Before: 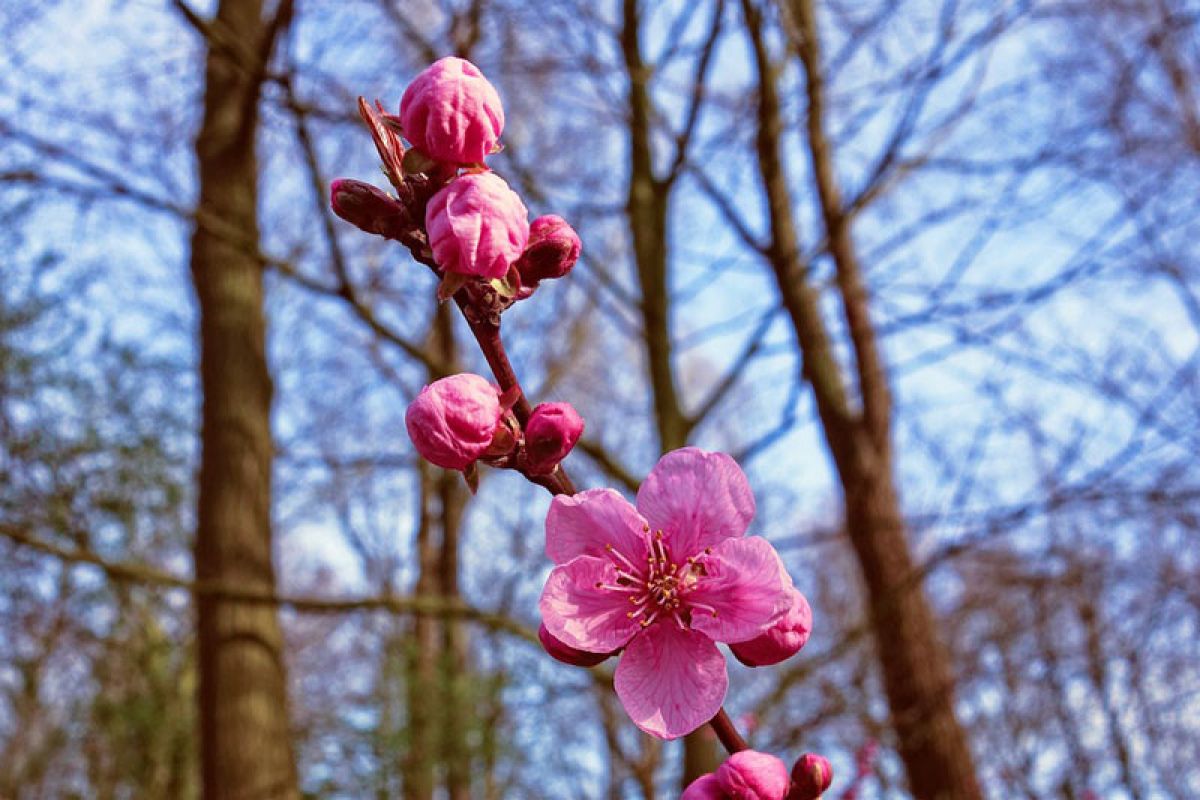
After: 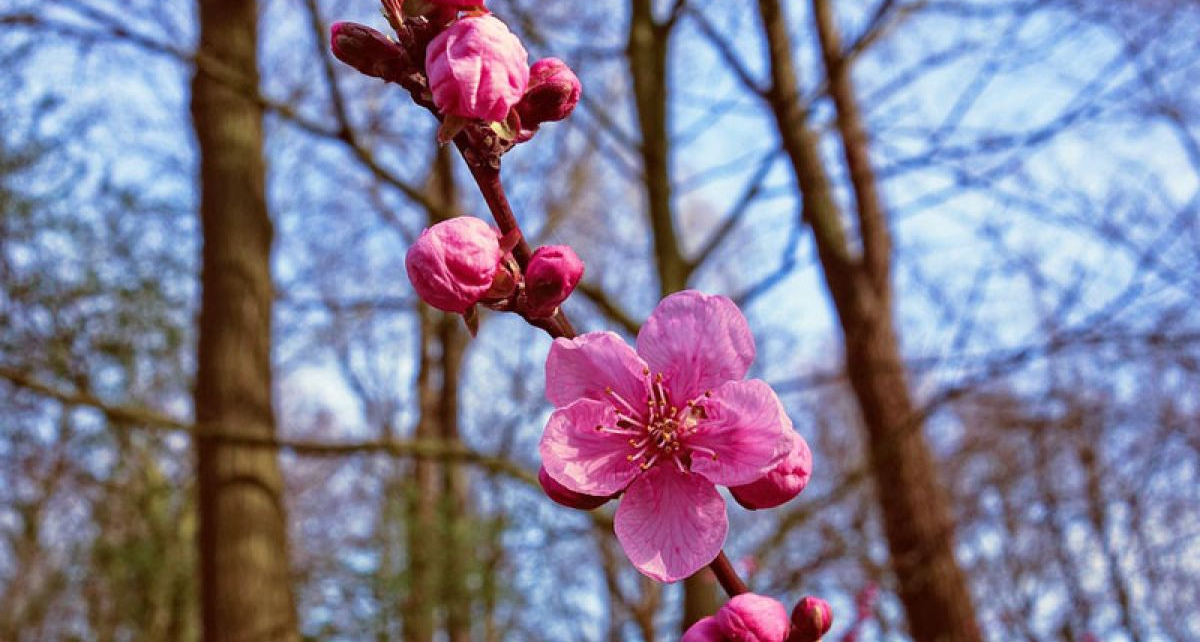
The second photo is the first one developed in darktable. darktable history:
crop and rotate: top 19.74%
